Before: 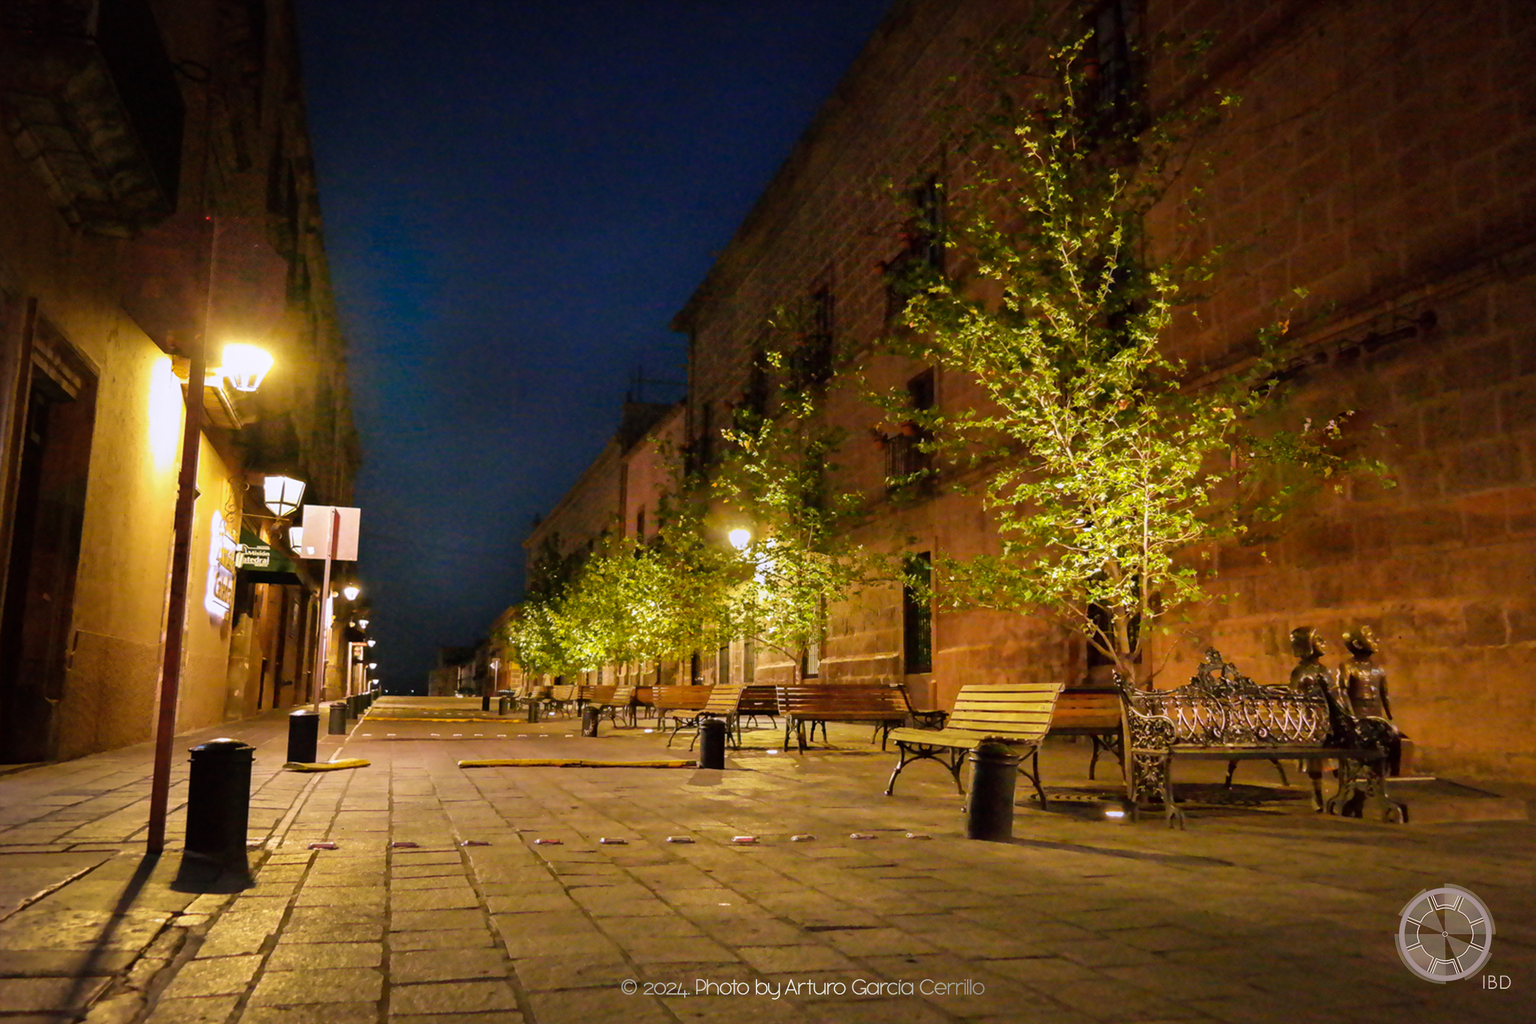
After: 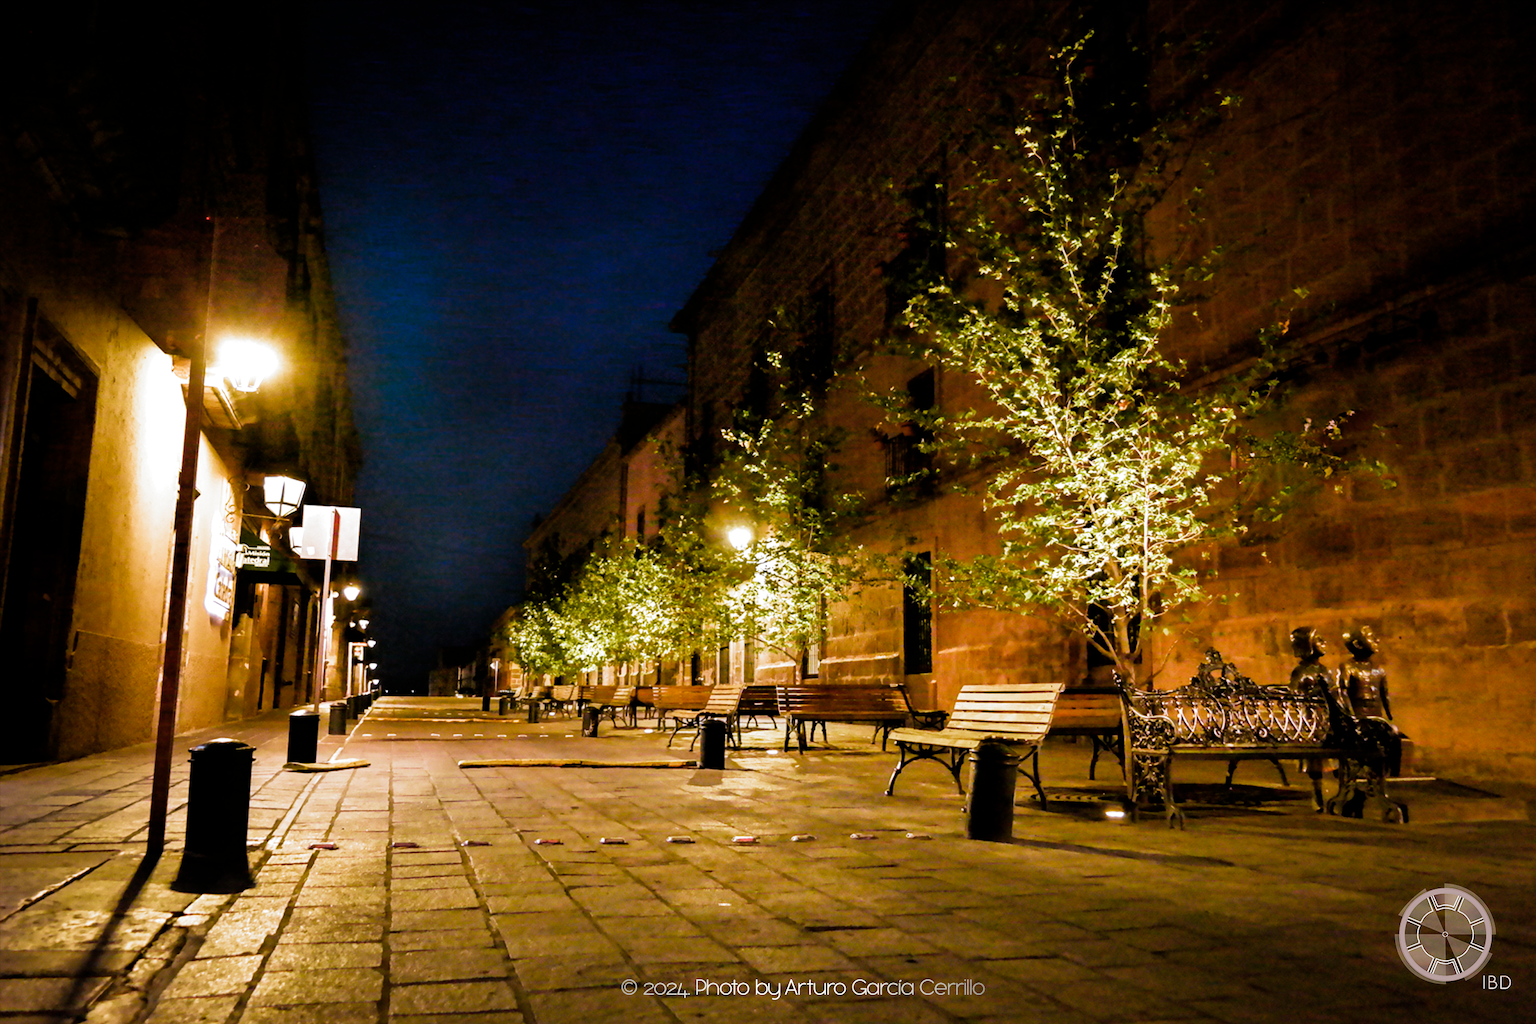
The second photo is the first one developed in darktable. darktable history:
filmic rgb: black relative exposure -8.2 EV, white relative exposure 2.2 EV, threshold 3 EV, hardness 7.11, latitude 75%, contrast 1.325, highlights saturation mix -2%, shadows ↔ highlights balance 30%, preserve chrominance RGB euclidean norm, color science v5 (2021), contrast in shadows safe, contrast in highlights safe, enable highlight reconstruction true
color balance rgb "[modern colors]": linear chroma grading › shadows 32%, linear chroma grading › global chroma -2%, linear chroma grading › mid-tones 4%, perceptual saturation grading › global saturation -2%, perceptual saturation grading › highlights -8%, perceptual saturation grading › mid-tones 8%, perceptual saturation grading › shadows 4%, perceptual brilliance grading › highlights 8%, perceptual brilliance grading › mid-tones 4%, perceptual brilliance grading › shadows 2%, global vibrance 16%, saturation formula JzAzBz (2021)
